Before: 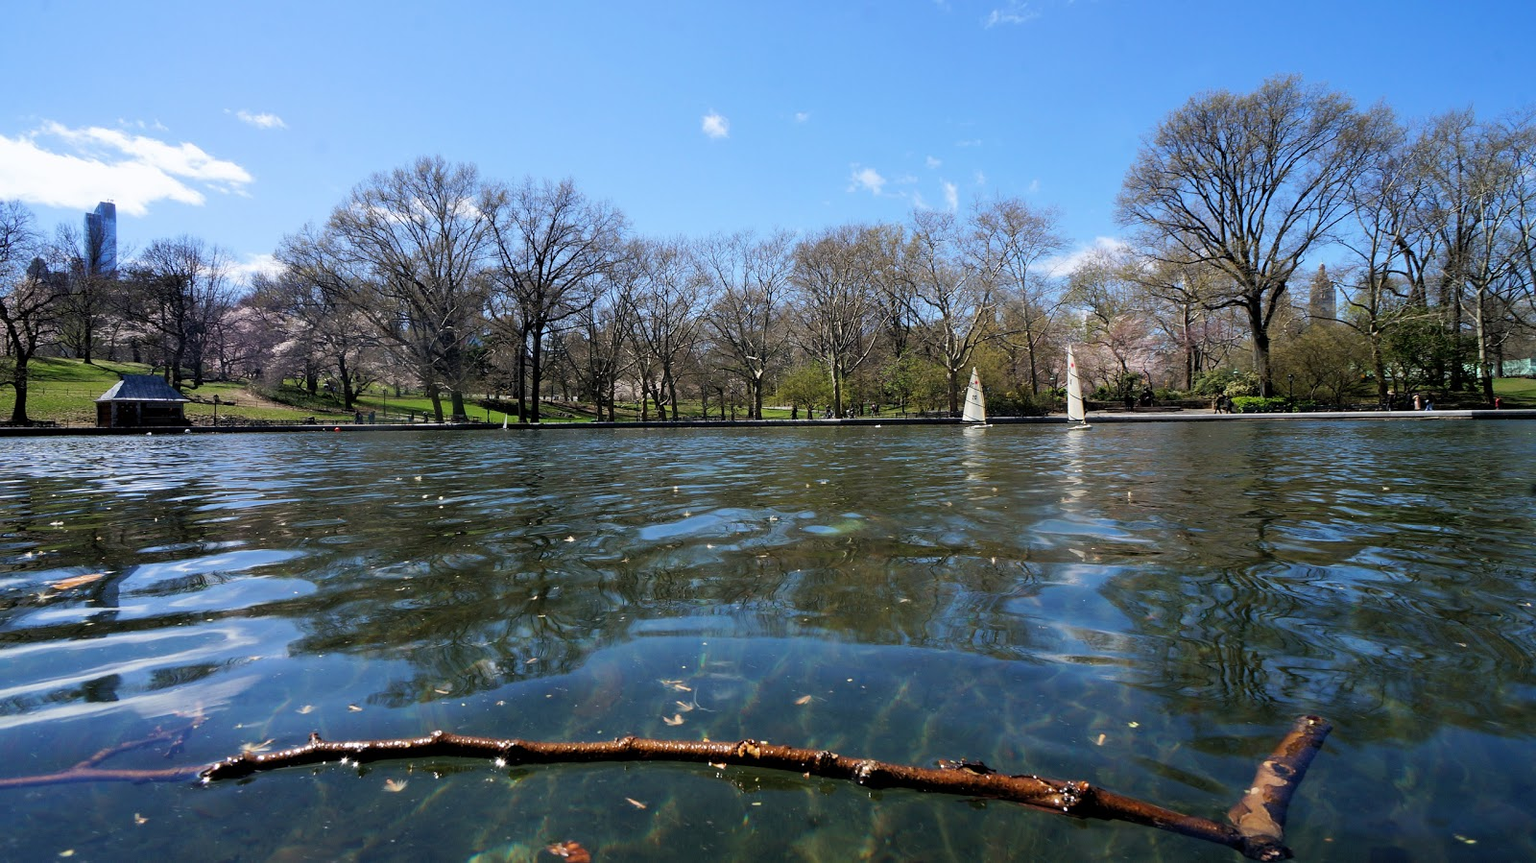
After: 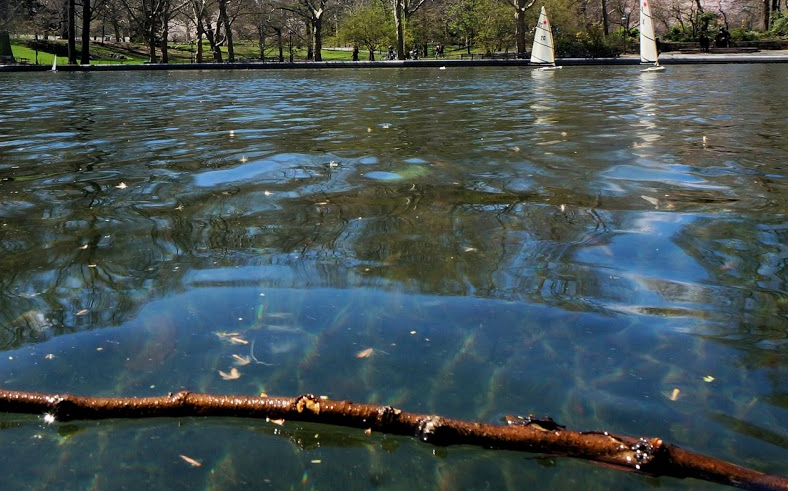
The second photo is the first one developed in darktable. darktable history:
contrast brightness saturation: contrast 0.104, brightness 0.026, saturation 0.088
crop: left 29.505%, top 41.828%, right 21.215%, bottom 3.491%
